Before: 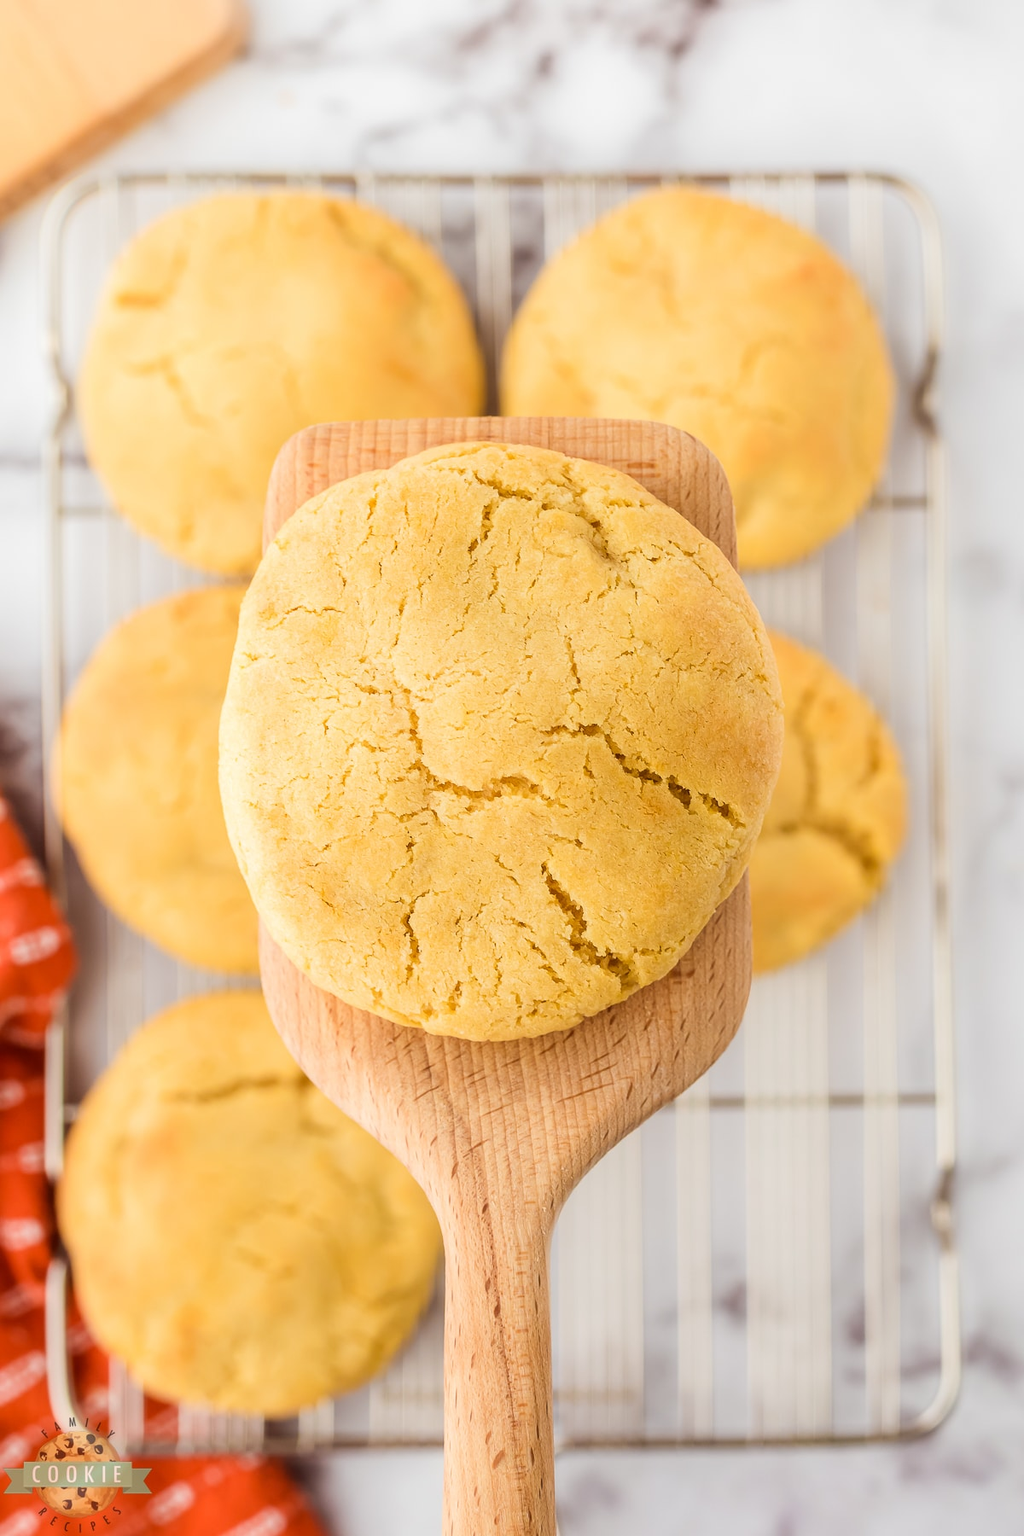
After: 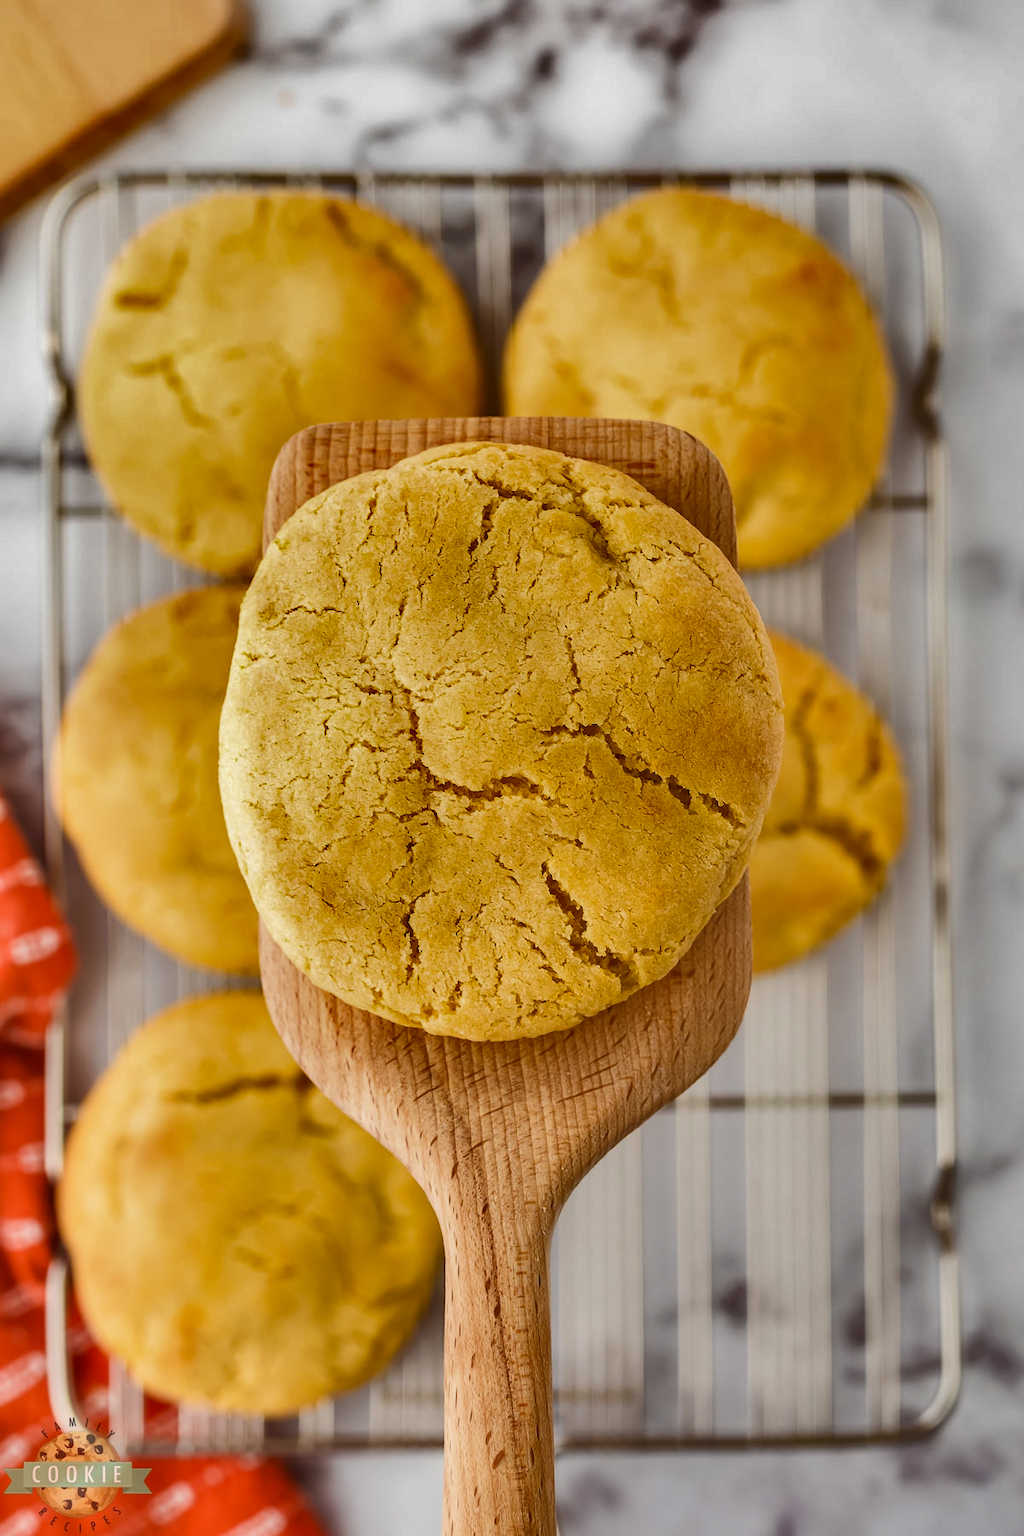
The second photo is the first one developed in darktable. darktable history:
shadows and highlights: shadows 24.27, highlights -77.48, soften with gaussian
